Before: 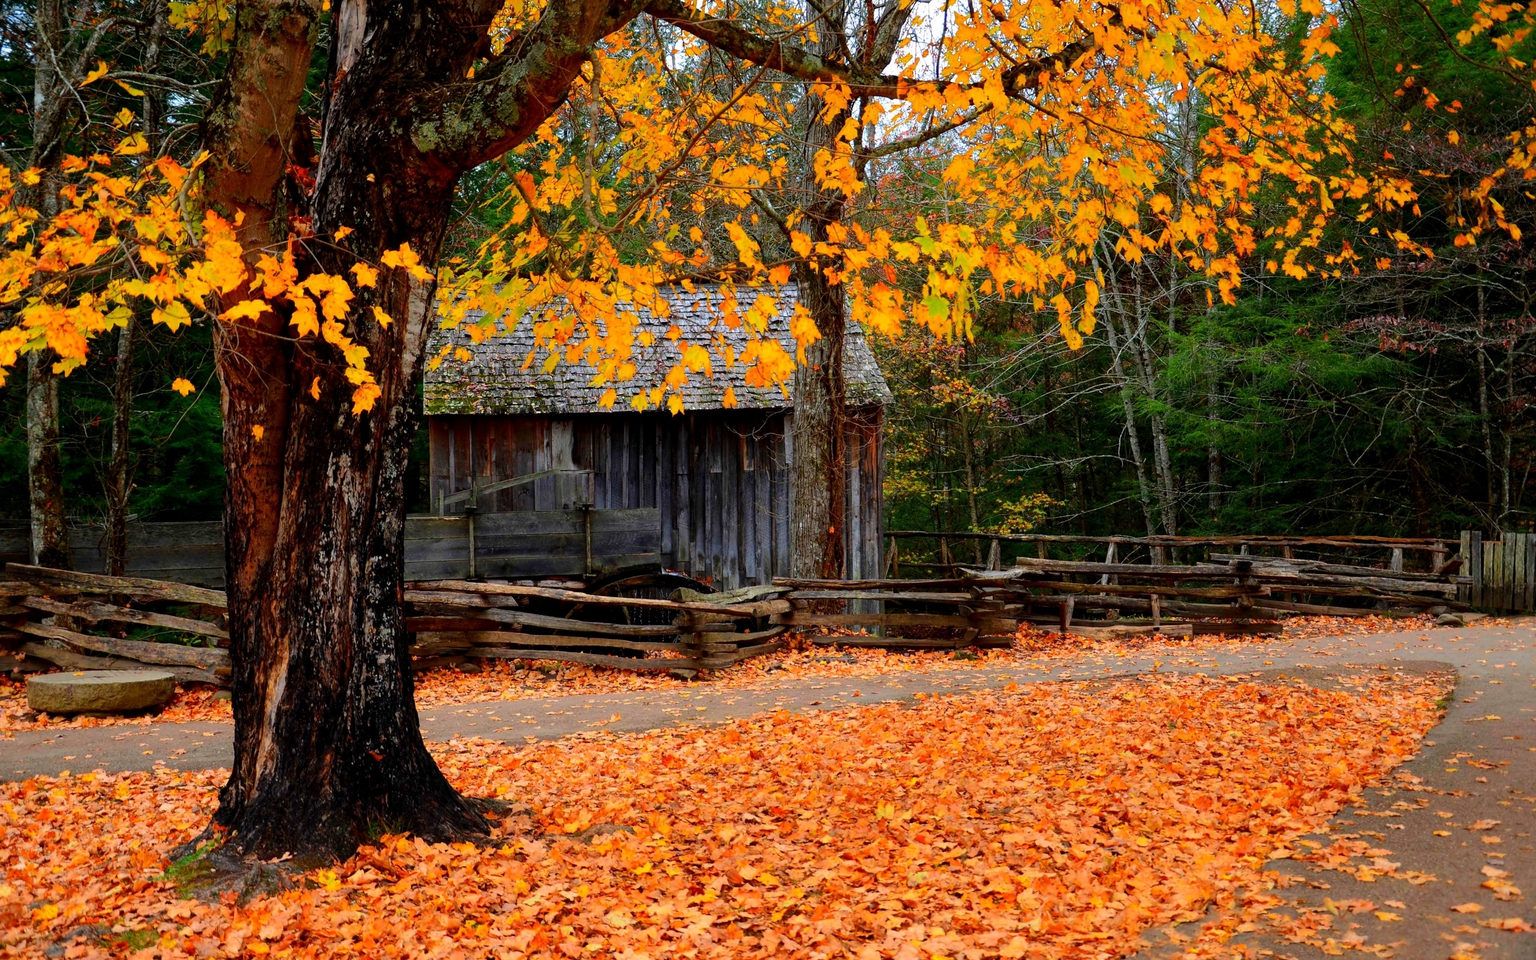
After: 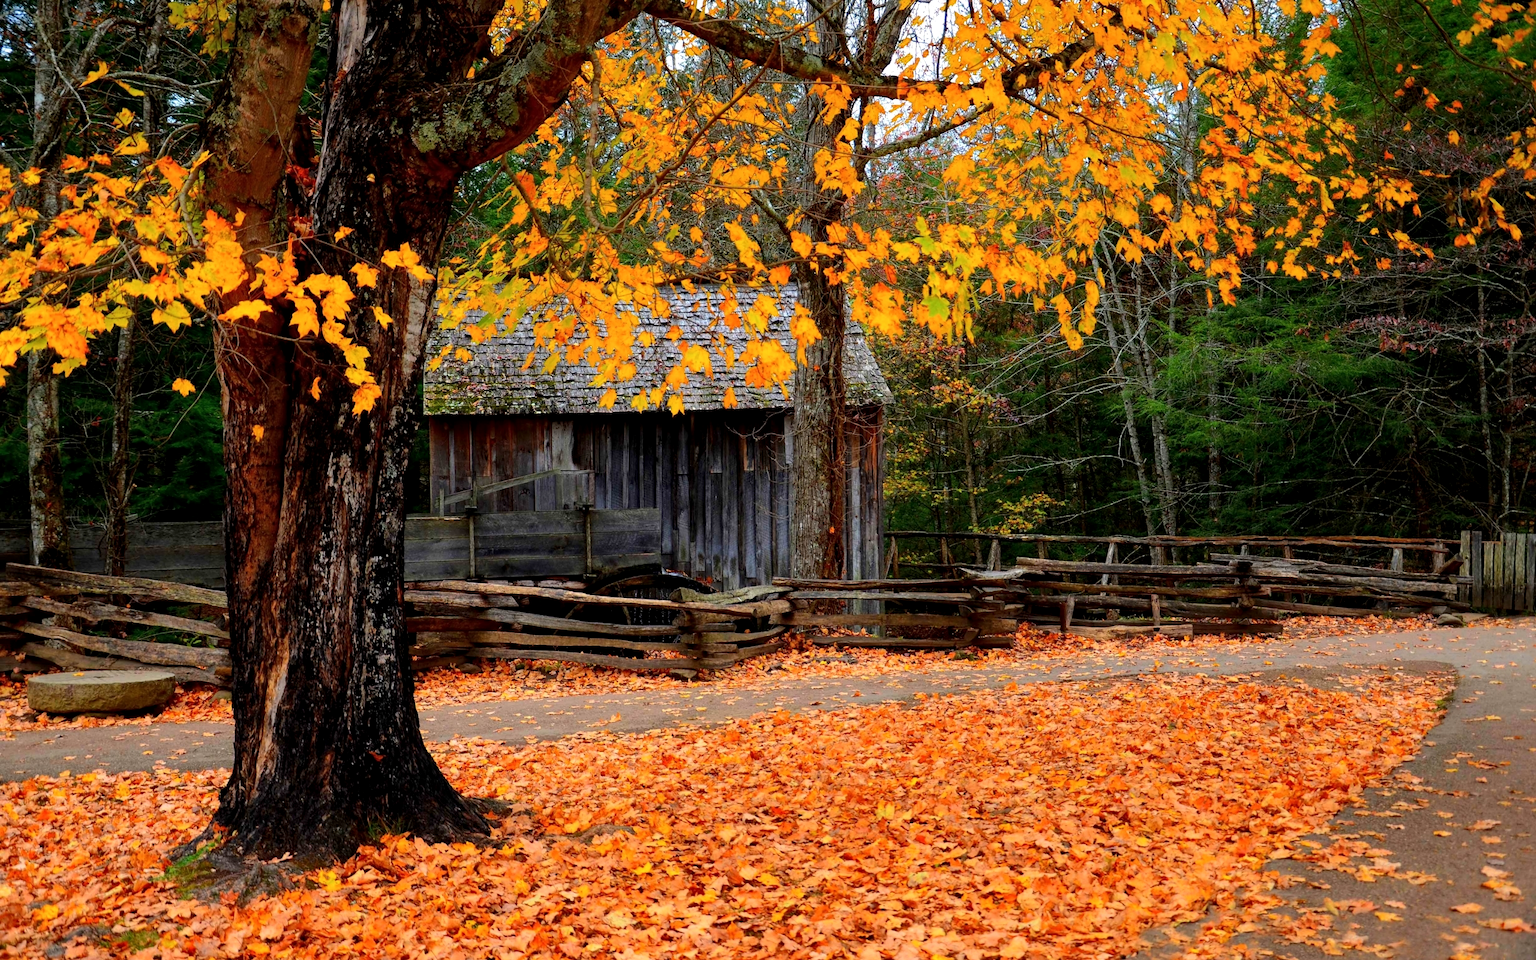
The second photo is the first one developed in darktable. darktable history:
local contrast: highlights 105%, shadows 99%, detail 119%, midtone range 0.2
